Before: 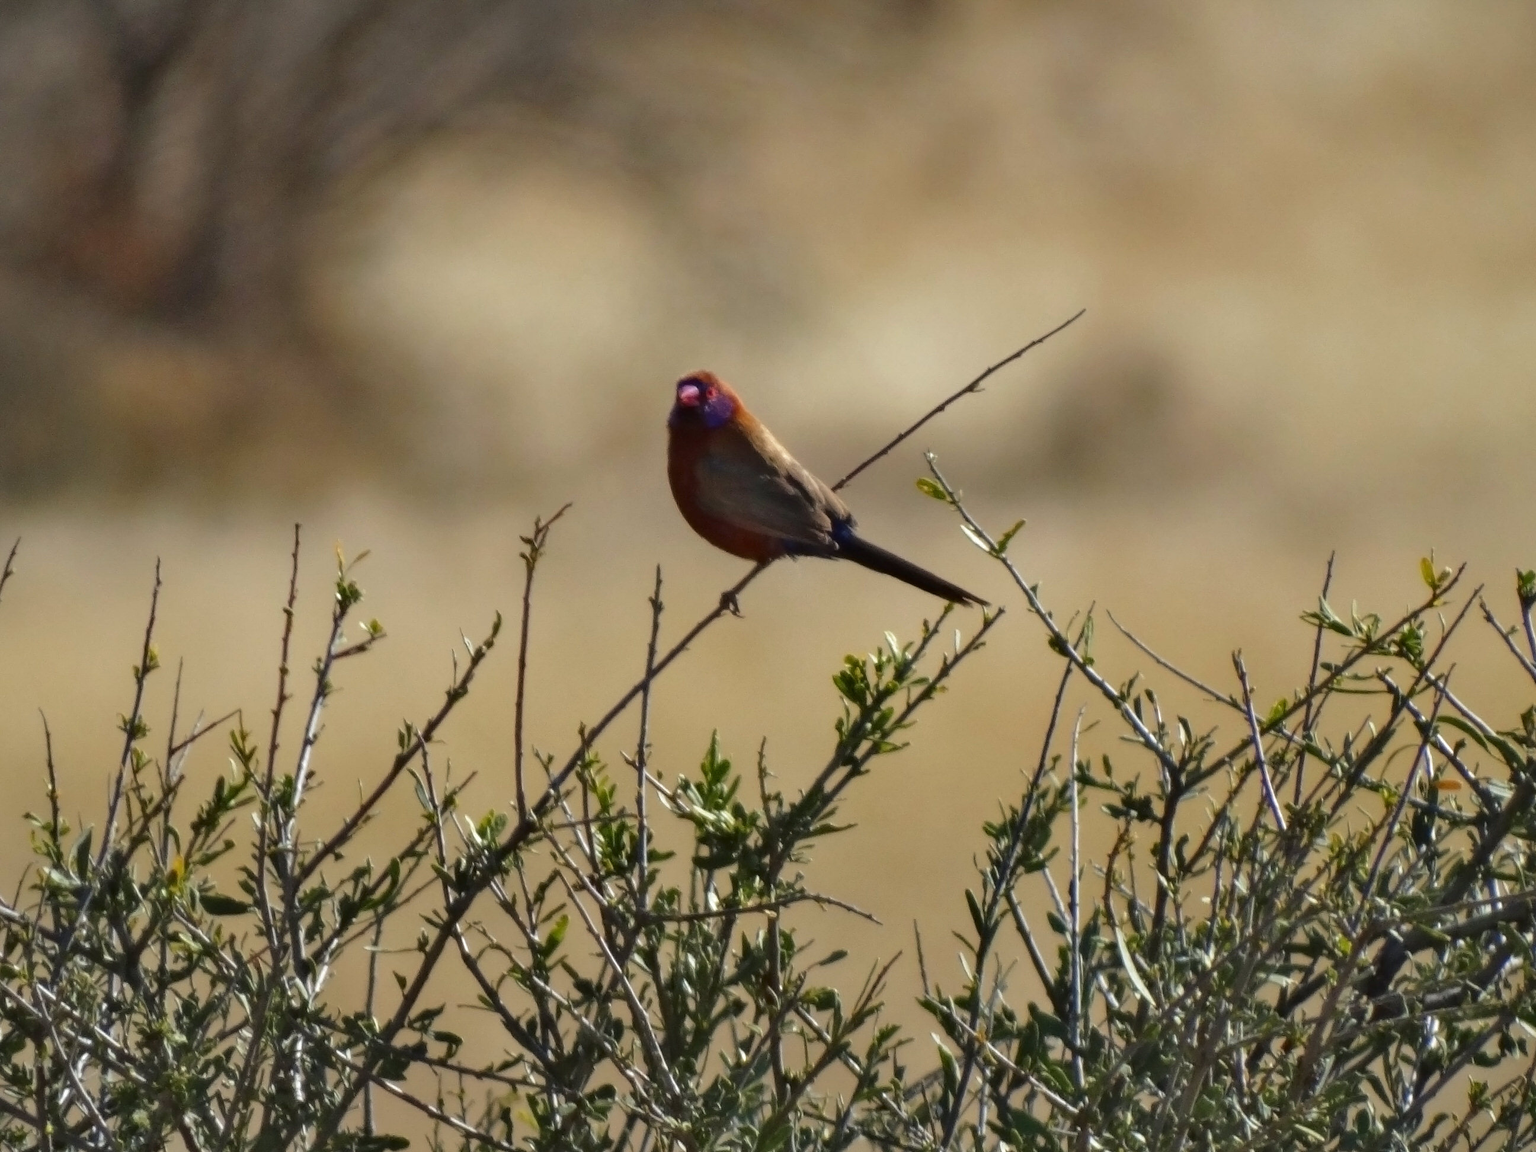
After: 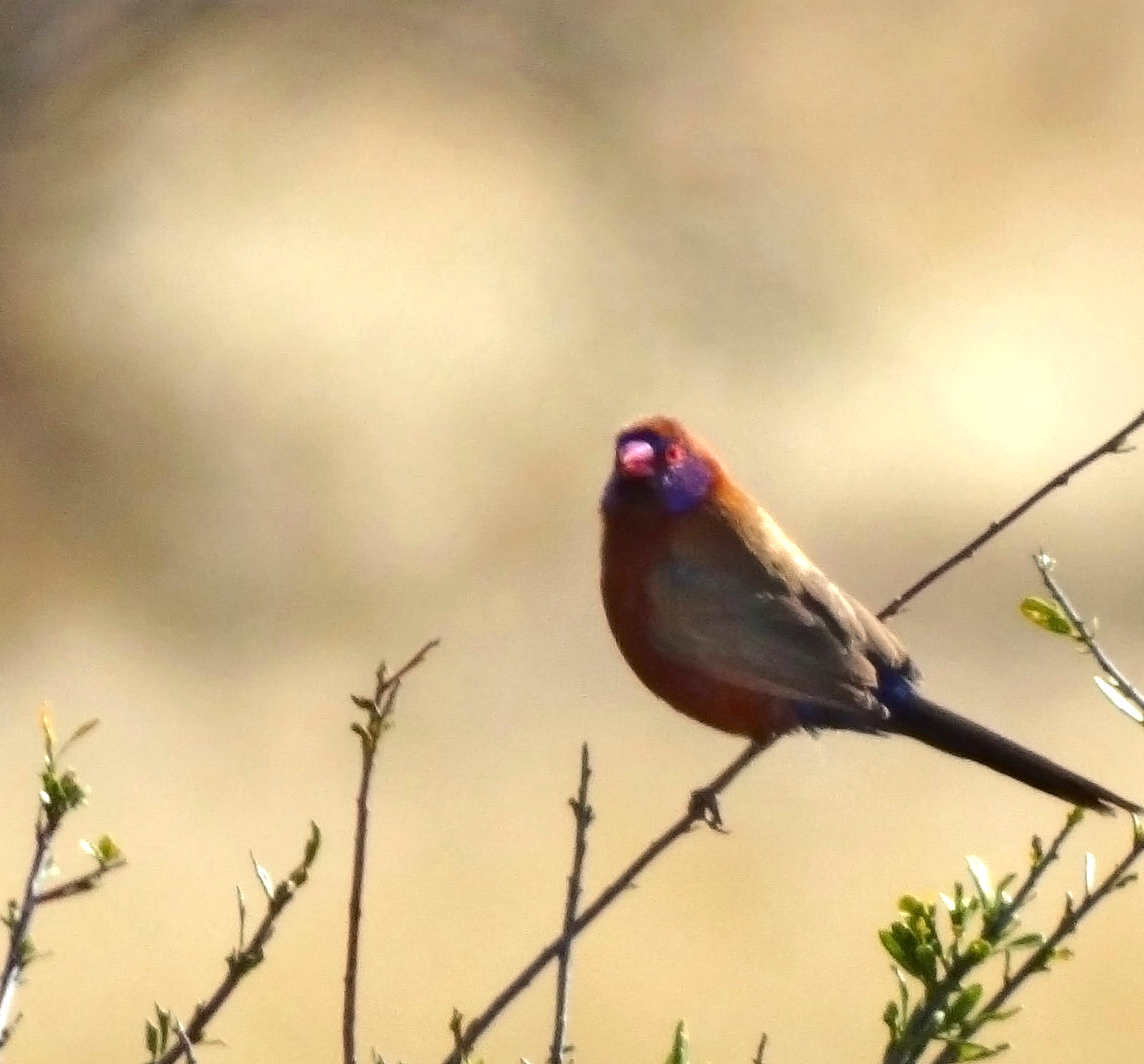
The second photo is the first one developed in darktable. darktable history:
crop: left 20.331%, top 10.787%, right 35.509%, bottom 34.43%
exposure: black level correction 0, exposure 0.932 EV, compensate highlight preservation false
